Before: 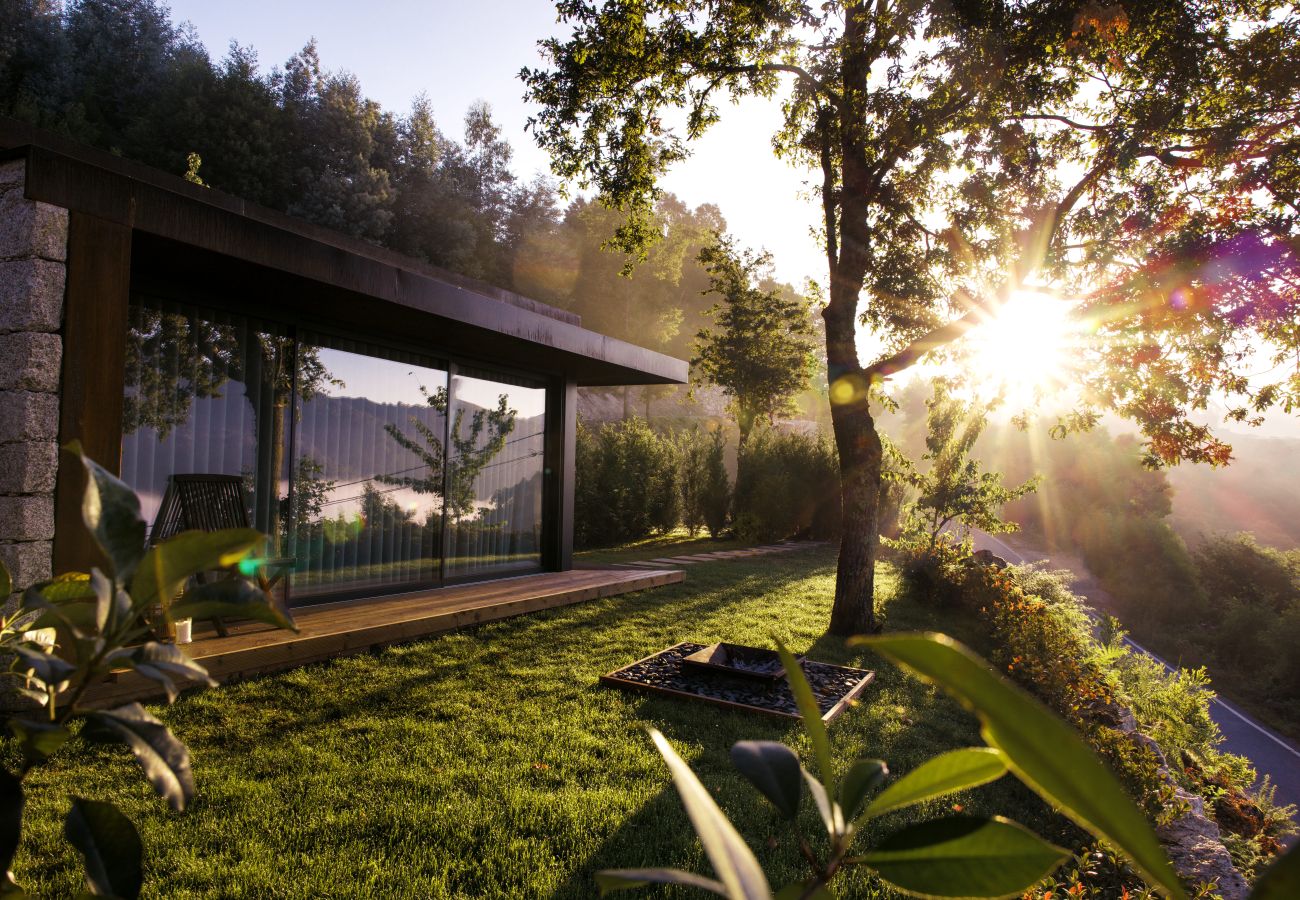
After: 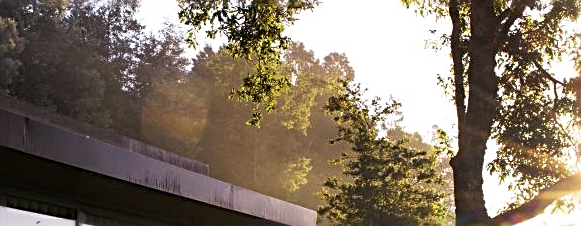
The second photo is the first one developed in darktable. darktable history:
crop: left 28.64%, top 16.832%, right 26.637%, bottom 58.055%
tone curve: curves: ch0 [(0, 0) (0.003, 0.013) (0.011, 0.02) (0.025, 0.037) (0.044, 0.068) (0.069, 0.108) (0.1, 0.138) (0.136, 0.168) (0.177, 0.203) (0.224, 0.241) (0.277, 0.281) (0.335, 0.328) (0.399, 0.382) (0.468, 0.448) (0.543, 0.519) (0.623, 0.603) (0.709, 0.705) (0.801, 0.808) (0.898, 0.903) (1, 1)], preserve colors none
sharpen: radius 2.584, amount 0.688
